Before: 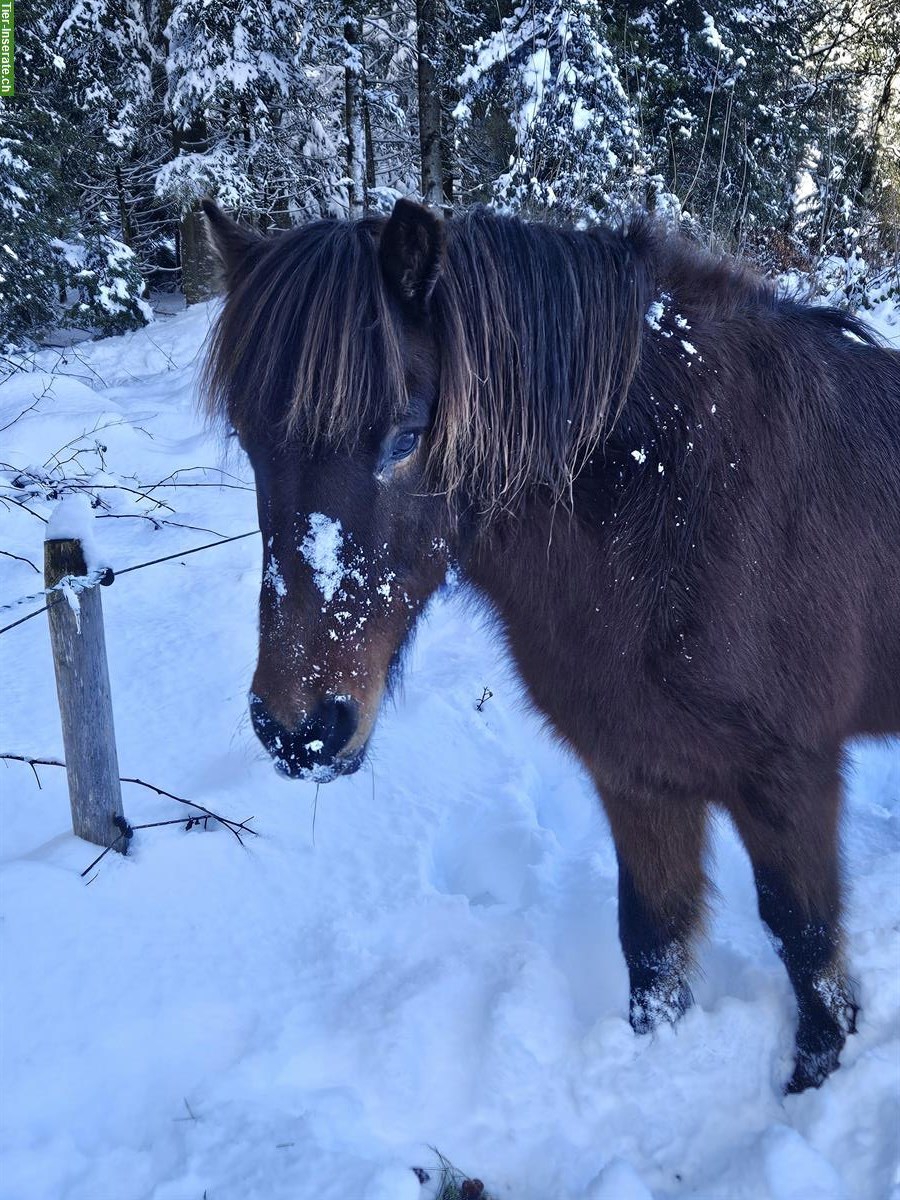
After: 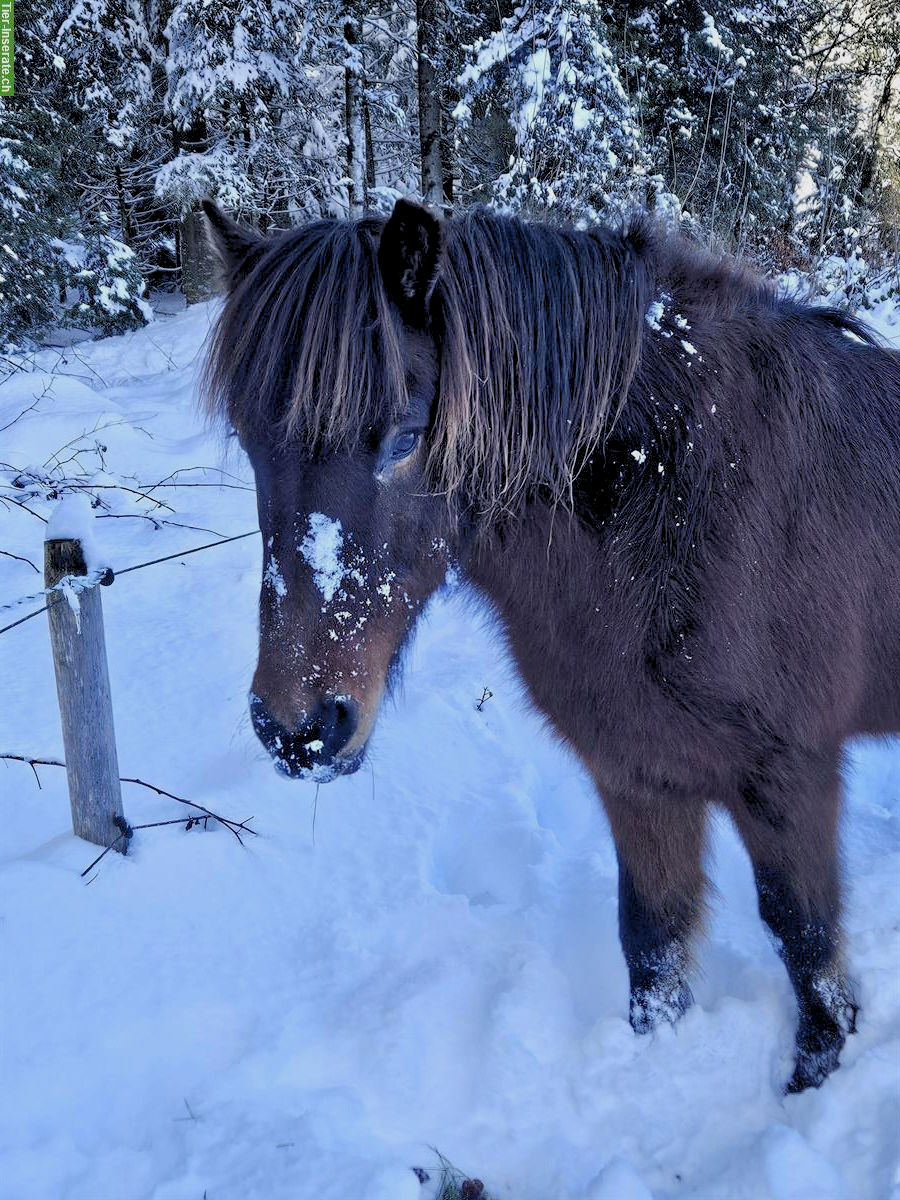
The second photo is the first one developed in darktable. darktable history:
bloom: size 9%, threshold 100%, strength 7%
white balance: emerald 1
rgb levels: preserve colors sum RGB, levels [[0.038, 0.433, 0.934], [0, 0.5, 1], [0, 0.5, 1]]
